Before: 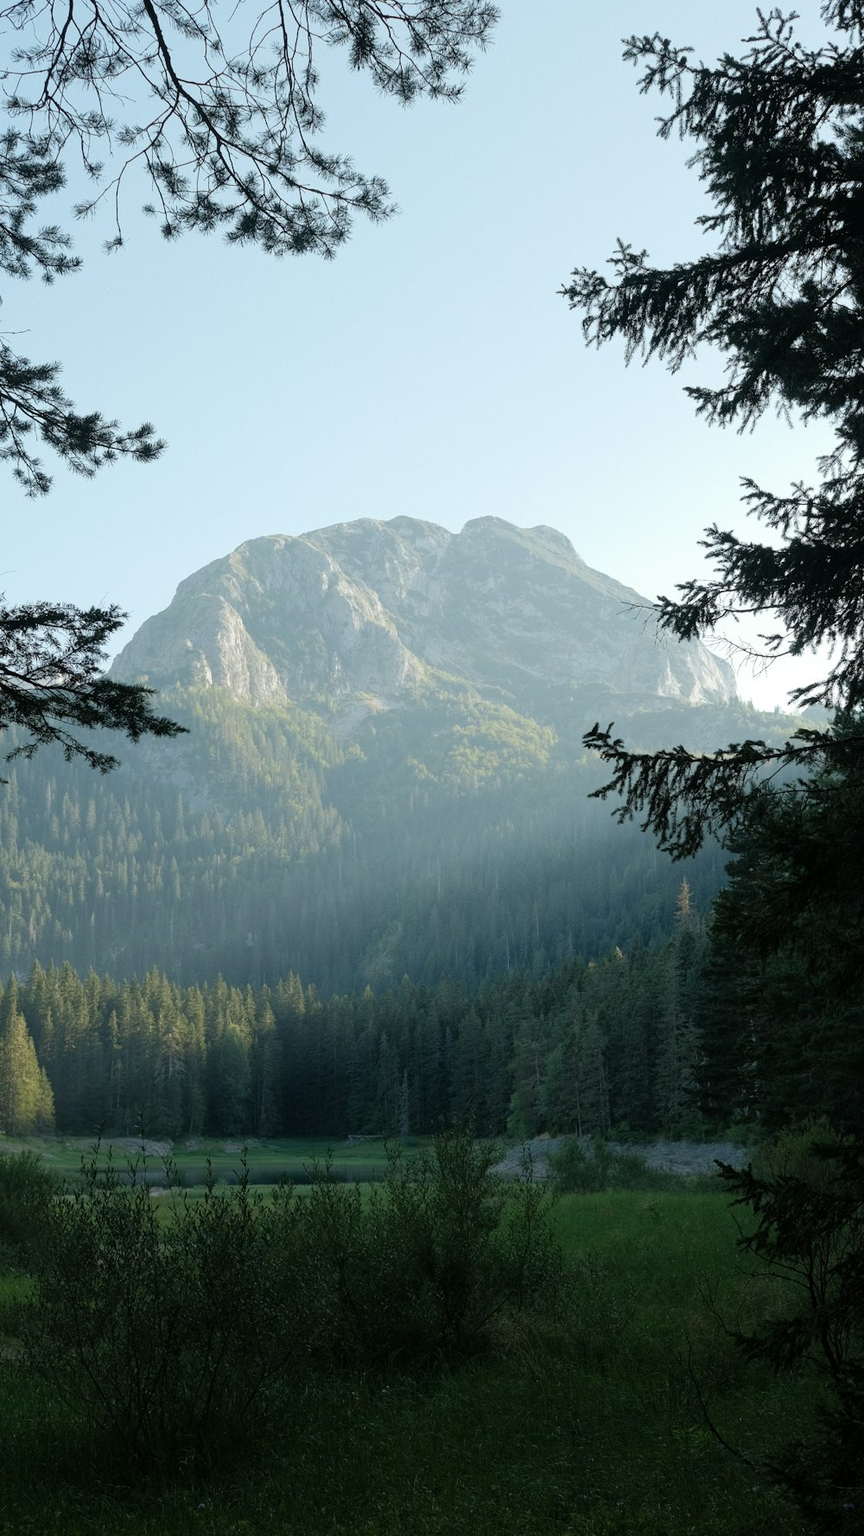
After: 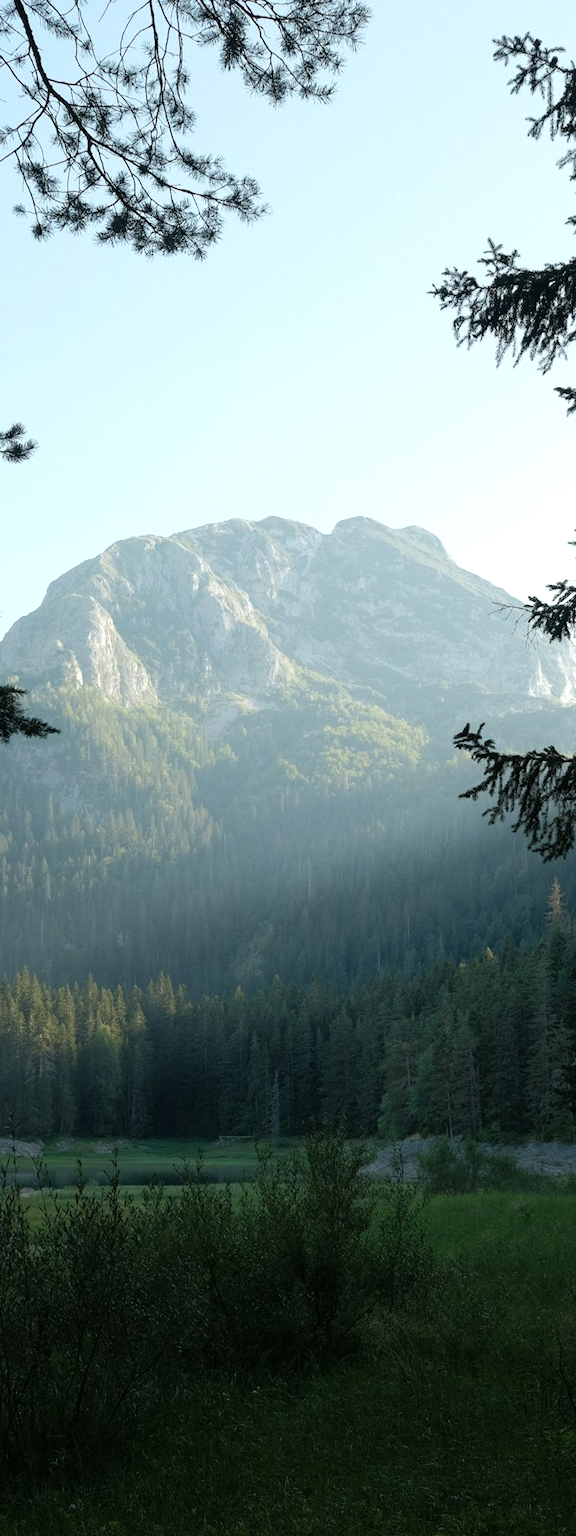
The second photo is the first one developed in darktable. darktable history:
tone equalizer: -8 EV -0.001 EV, -7 EV 0.001 EV, -6 EV -0.002 EV, -5 EV -0.003 EV, -4 EV -0.062 EV, -3 EV -0.222 EV, -2 EV -0.267 EV, -1 EV 0.105 EV, +0 EV 0.303 EV
crop and rotate: left 15.055%, right 18.278%
